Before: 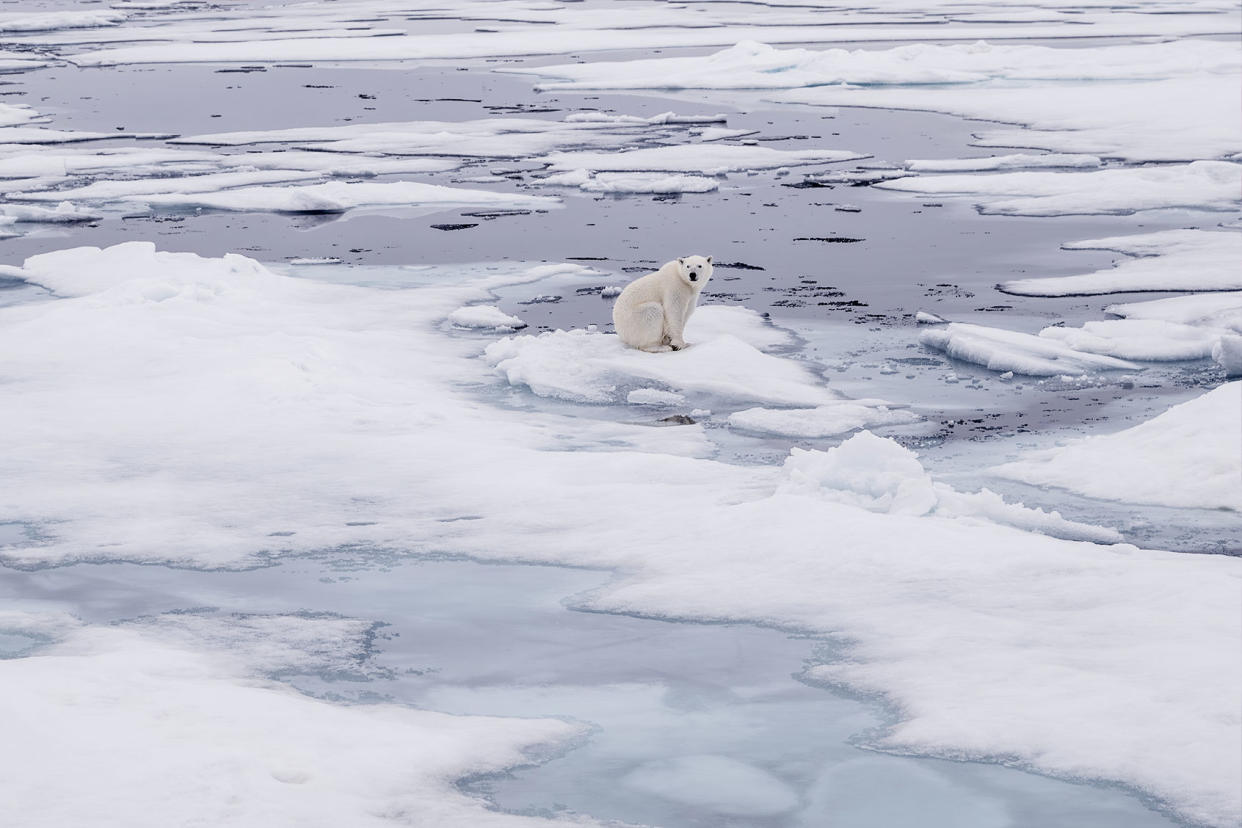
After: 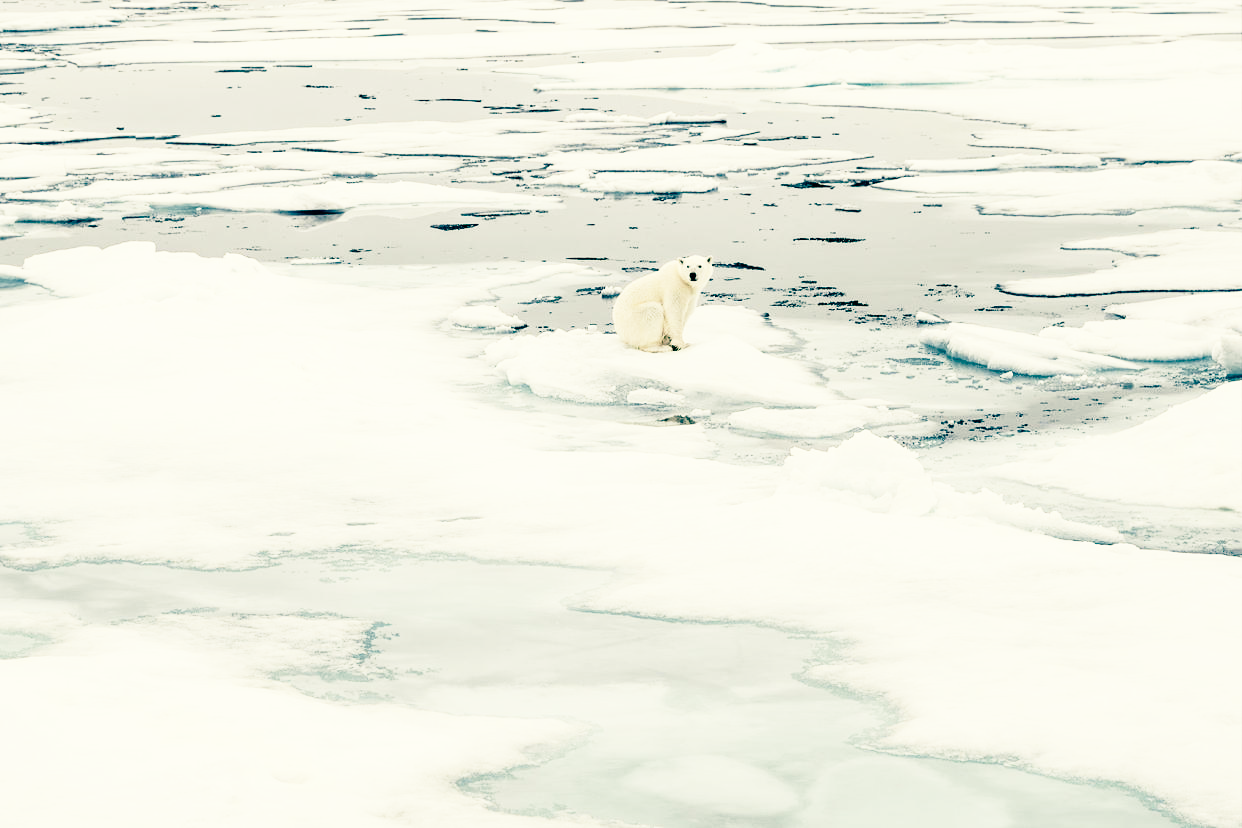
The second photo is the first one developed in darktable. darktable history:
base curve: curves: ch0 [(0, 0) (0.012, 0.01) (0.073, 0.168) (0.31, 0.711) (0.645, 0.957) (1, 1)], preserve colors none
color balance: mode lift, gamma, gain (sRGB), lift [1, 0.69, 1, 1], gamma [1, 1.482, 1, 1], gain [1, 1, 1, 0.802]
